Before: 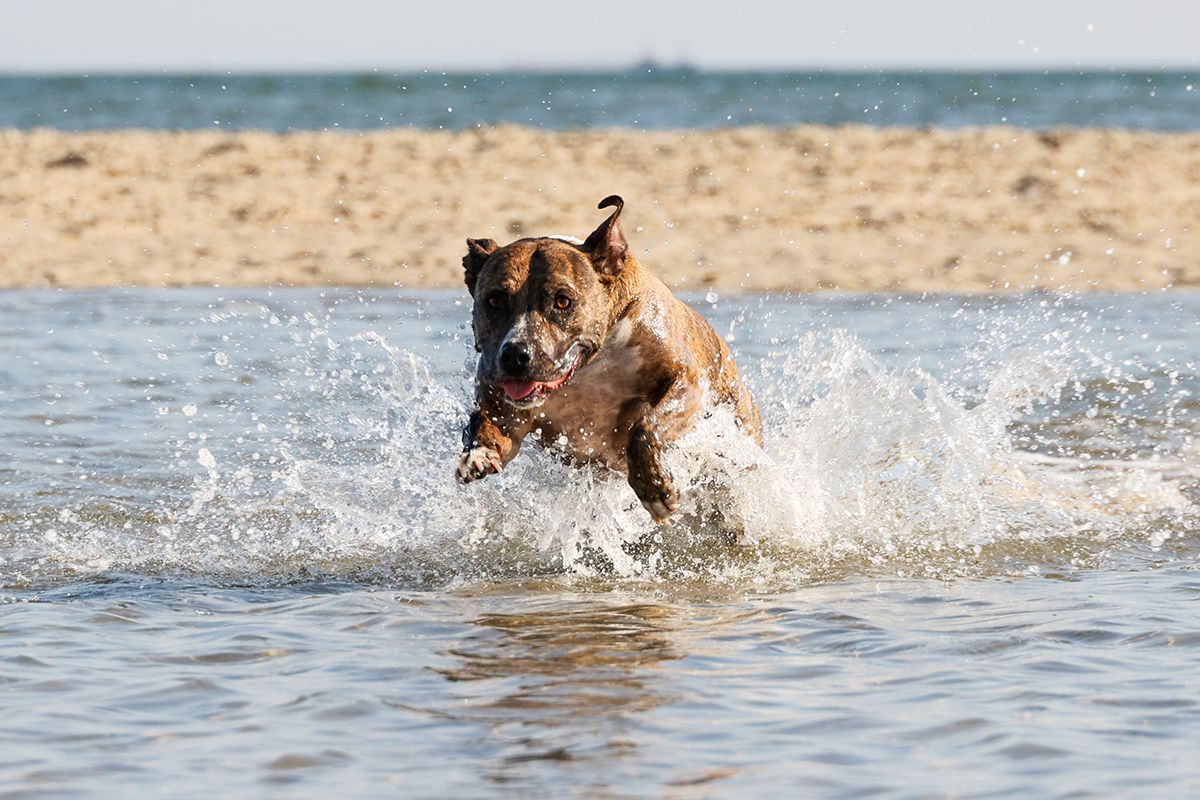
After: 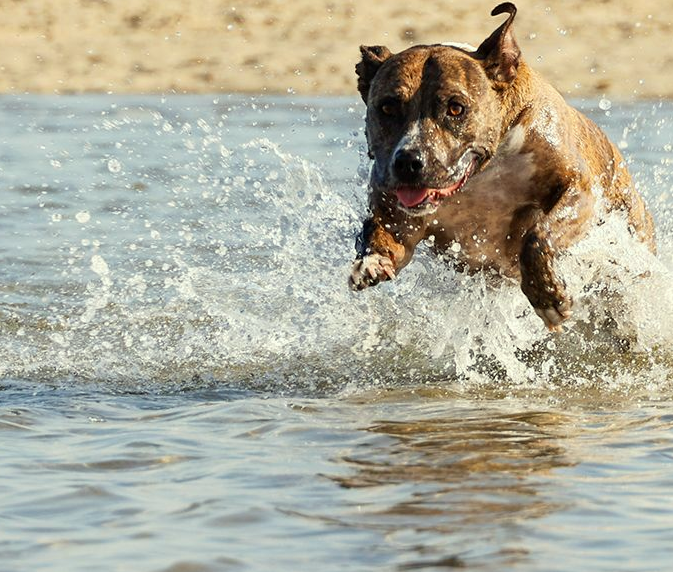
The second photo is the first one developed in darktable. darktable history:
crop: left 8.988%, top 24.218%, right 34.892%, bottom 4.184%
color correction: highlights a* -4.34, highlights b* 7.04
